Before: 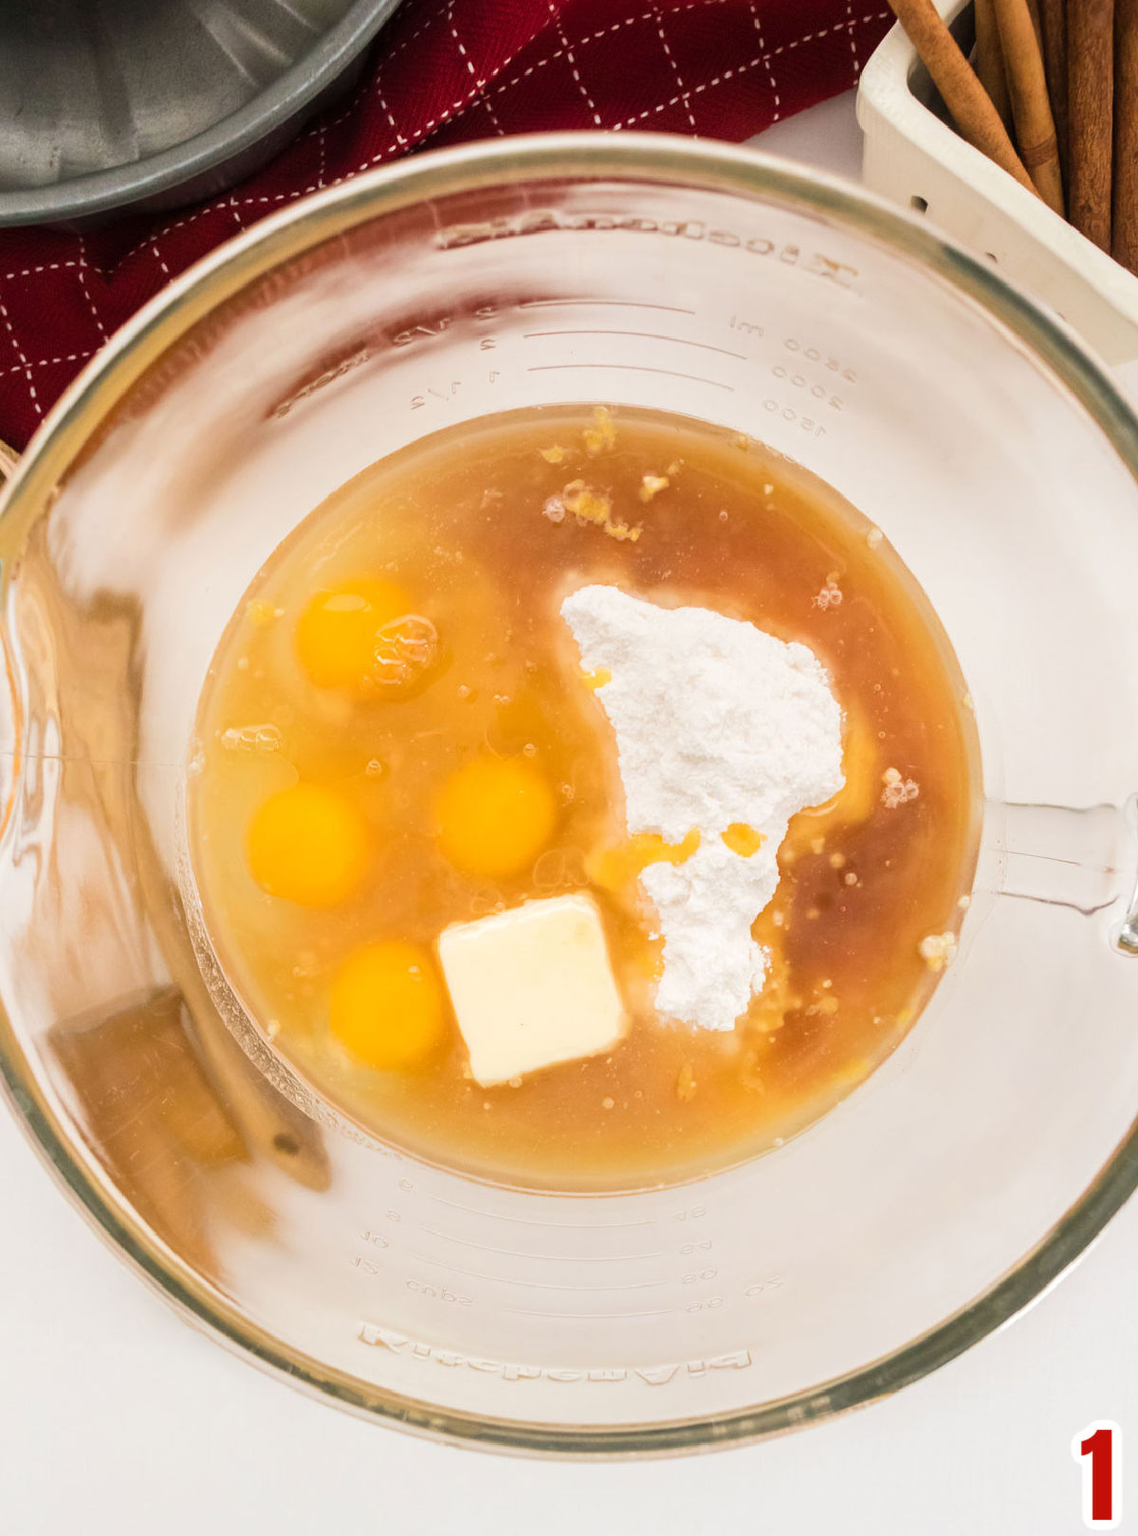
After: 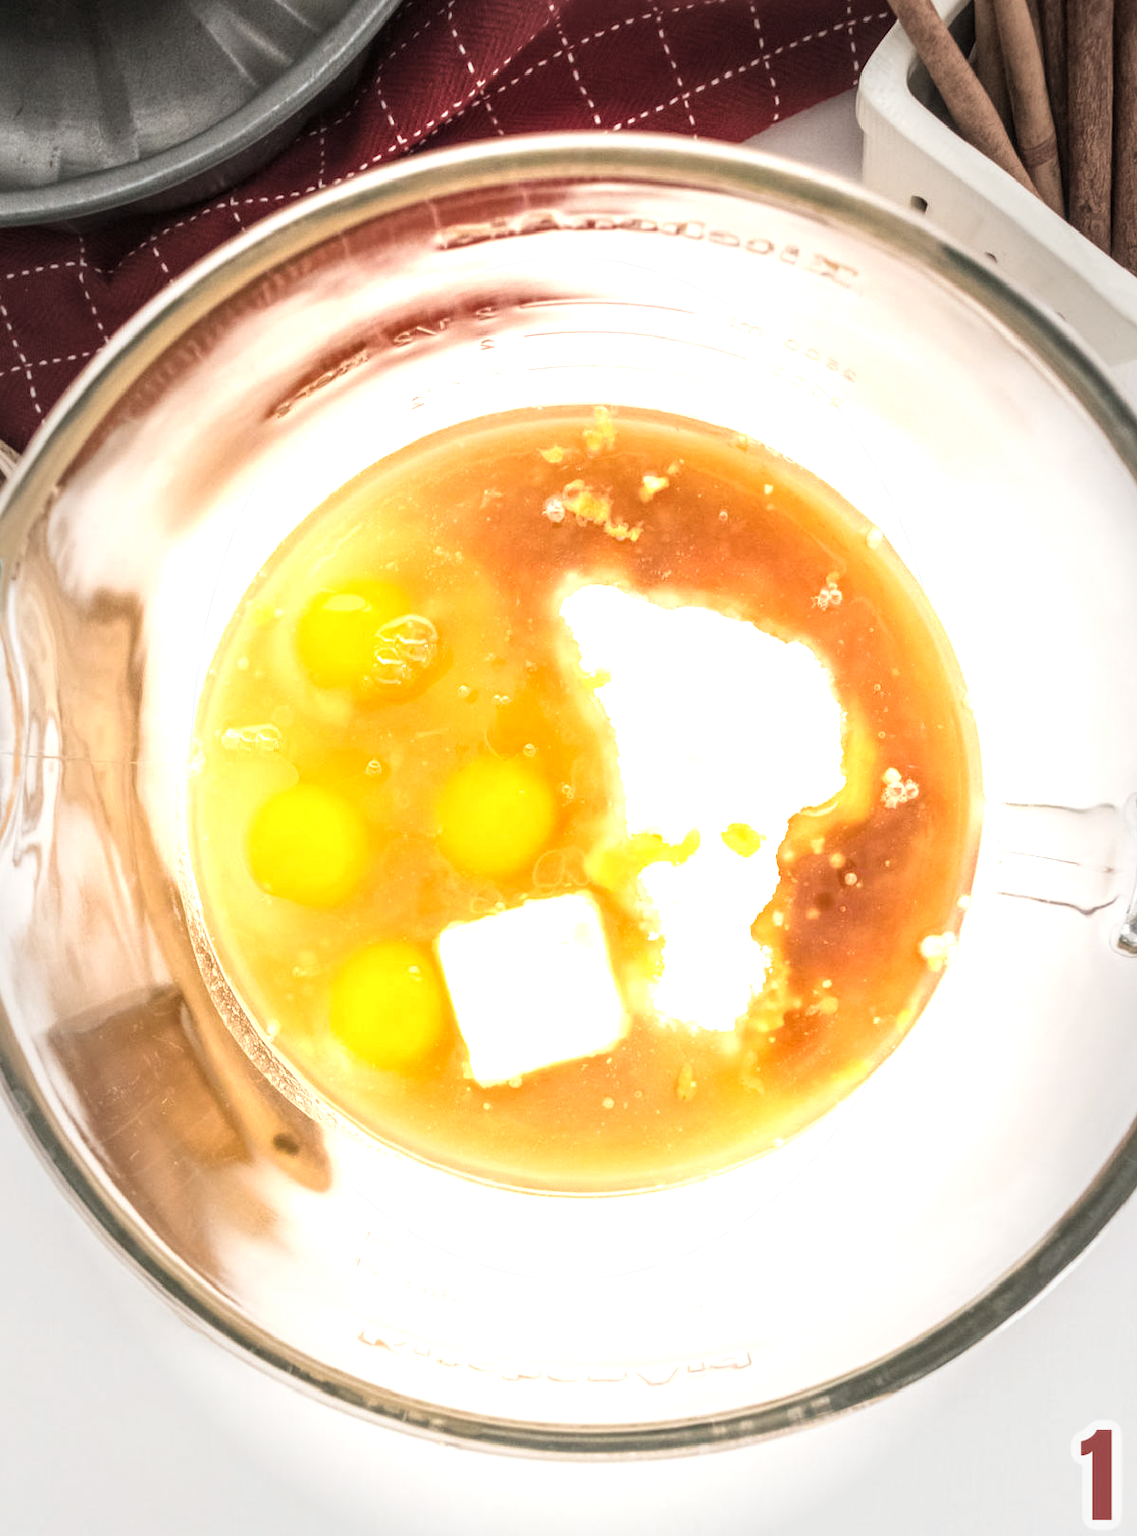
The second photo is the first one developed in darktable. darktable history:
vignetting: fall-off start 66.37%, fall-off radius 39.7%, automatic ratio true, width/height ratio 0.674, unbound false
local contrast: detail 130%
exposure: black level correction 0, exposure 0.951 EV, compensate exposure bias true, compensate highlight preservation false
